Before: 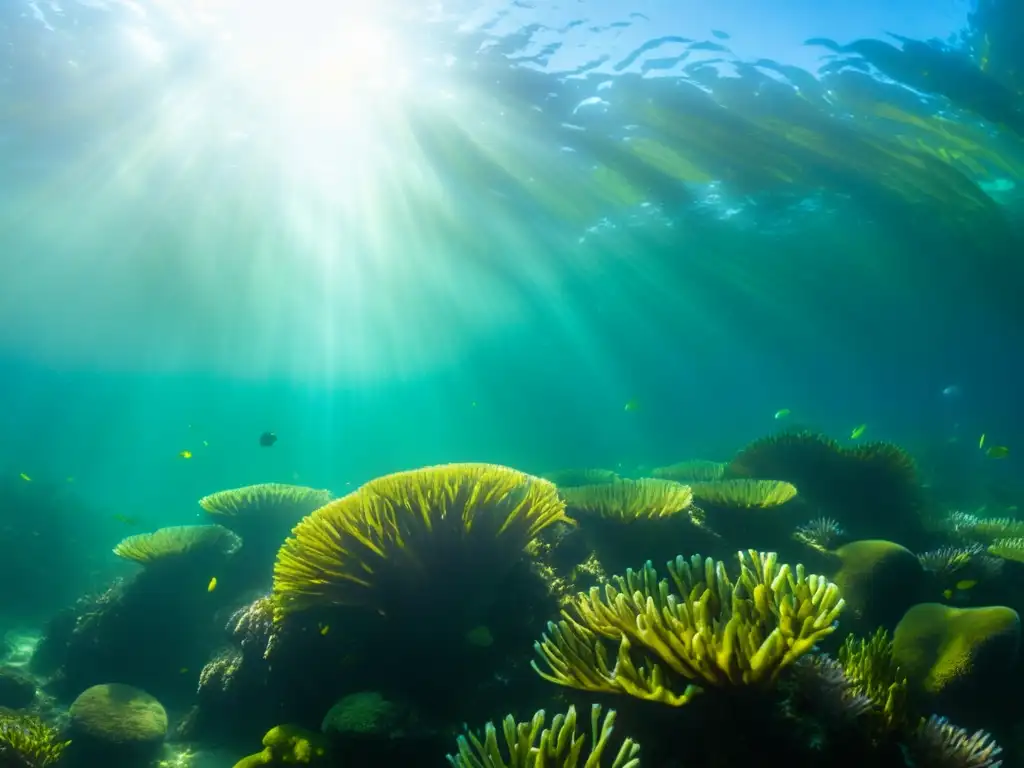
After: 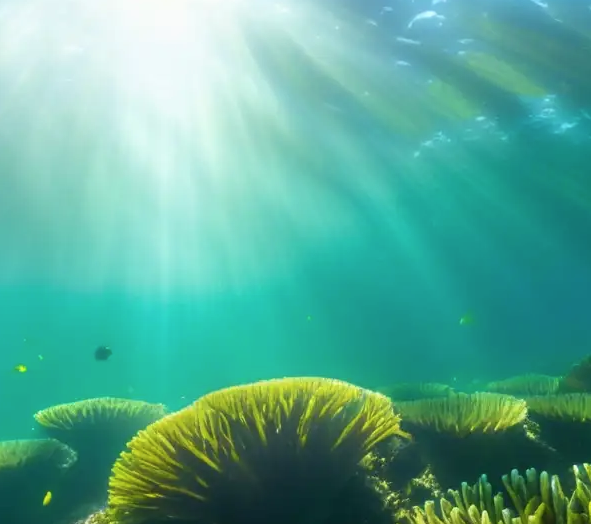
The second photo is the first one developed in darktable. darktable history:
contrast brightness saturation: saturation -0.05
crop: left 16.202%, top 11.208%, right 26.045%, bottom 20.557%
